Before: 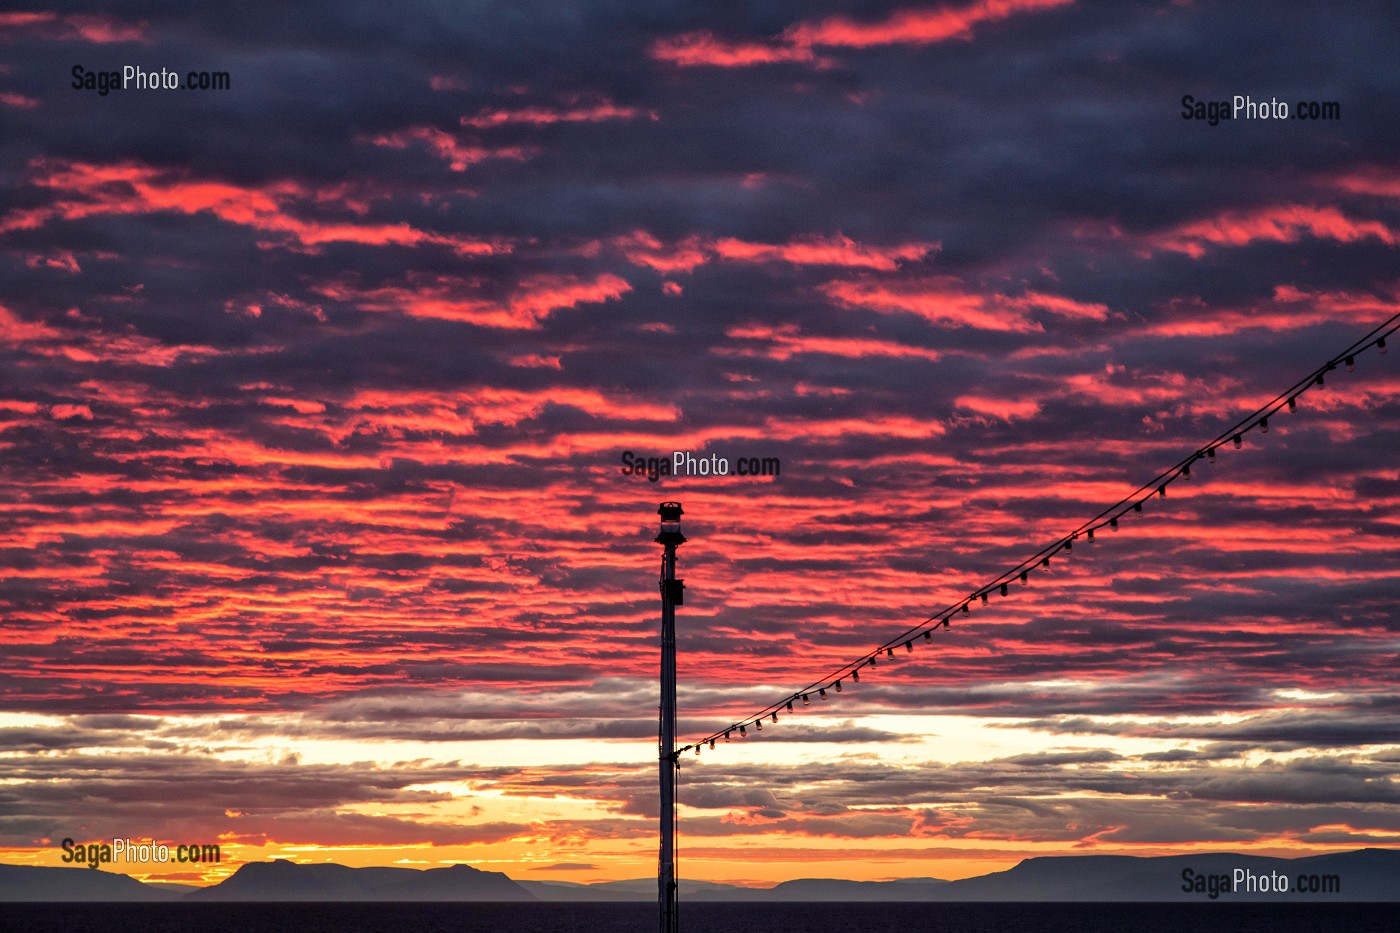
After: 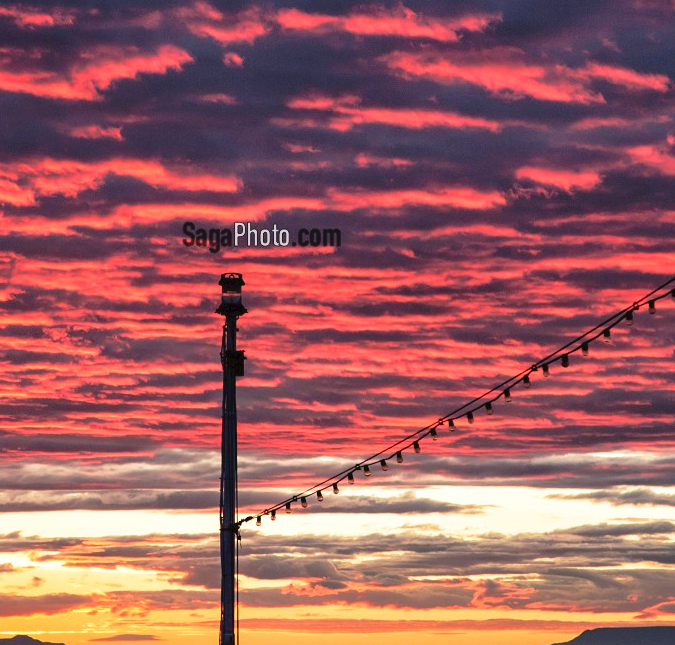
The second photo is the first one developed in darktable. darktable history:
crop: left 31.374%, top 24.606%, right 20.347%, bottom 6.256%
tone curve: curves: ch0 [(0, 0) (0.003, 0.049) (0.011, 0.051) (0.025, 0.055) (0.044, 0.065) (0.069, 0.081) (0.1, 0.11) (0.136, 0.15) (0.177, 0.195) (0.224, 0.242) (0.277, 0.308) (0.335, 0.375) (0.399, 0.436) (0.468, 0.5) (0.543, 0.574) (0.623, 0.665) (0.709, 0.761) (0.801, 0.851) (0.898, 0.933) (1, 1)], preserve colors none
